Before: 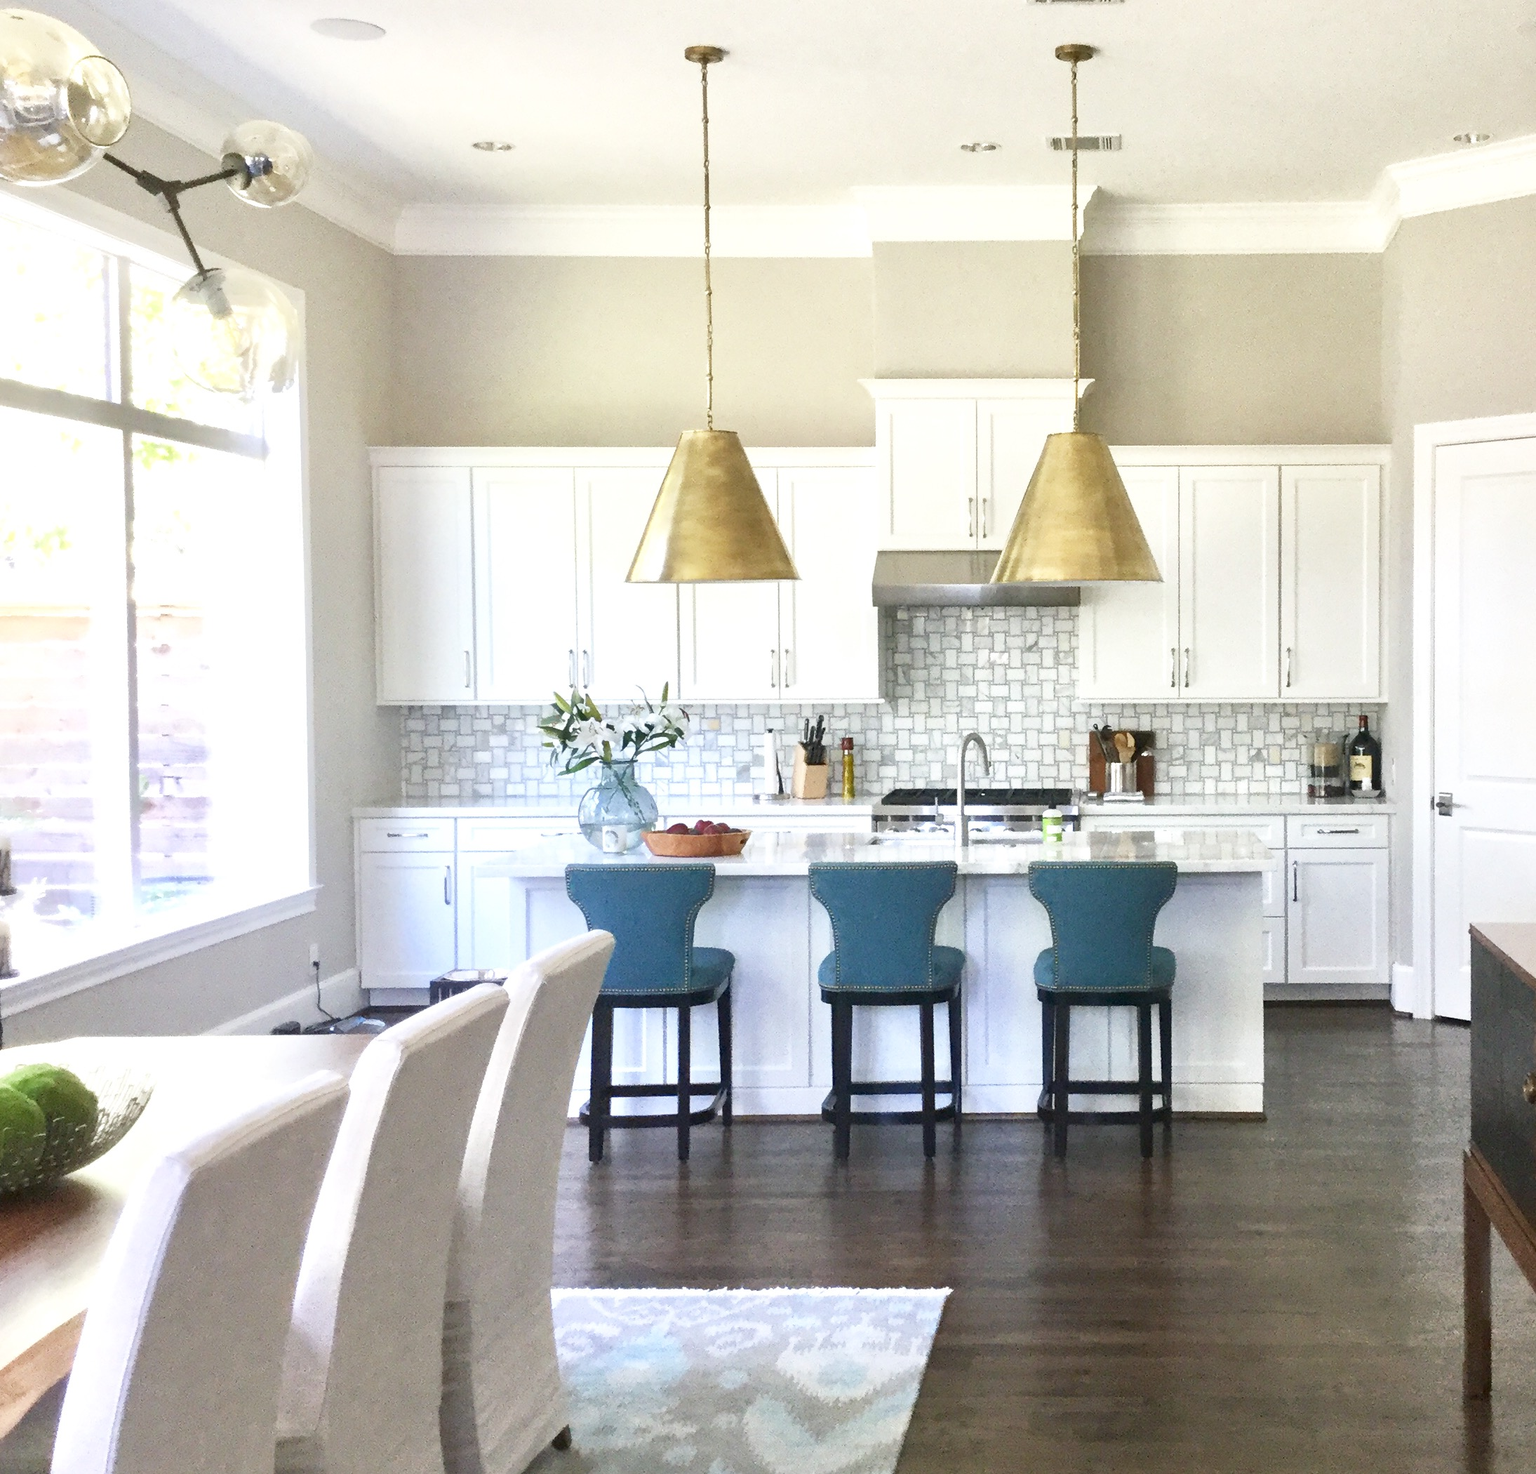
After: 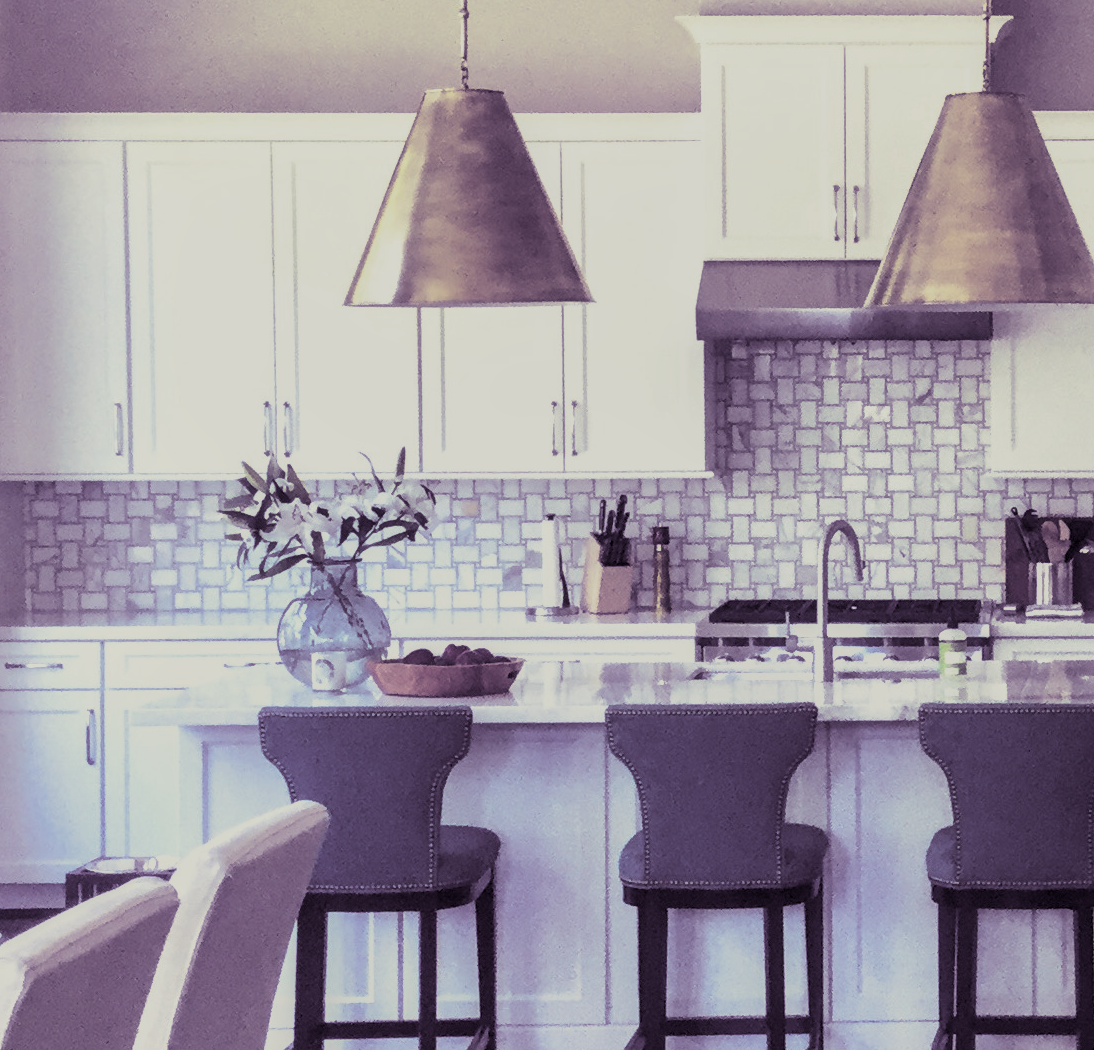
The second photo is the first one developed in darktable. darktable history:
crop: left 25%, top 25%, right 25%, bottom 25%
exposure: black level correction 0, exposure -0.721 EV, compensate highlight preservation false
tone equalizer: on, module defaults
split-toning: shadows › hue 266.4°, shadows › saturation 0.4, highlights › hue 61.2°, highlights › saturation 0.3, compress 0%
local contrast: on, module defaults
